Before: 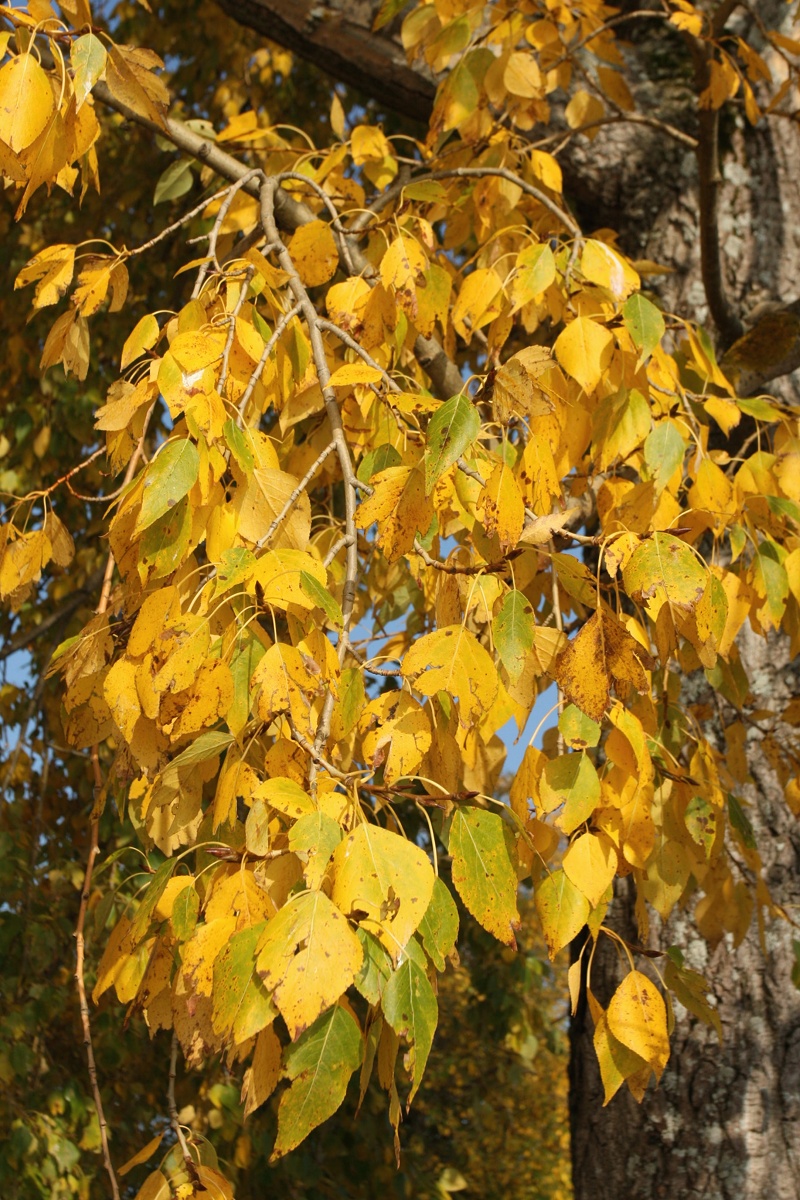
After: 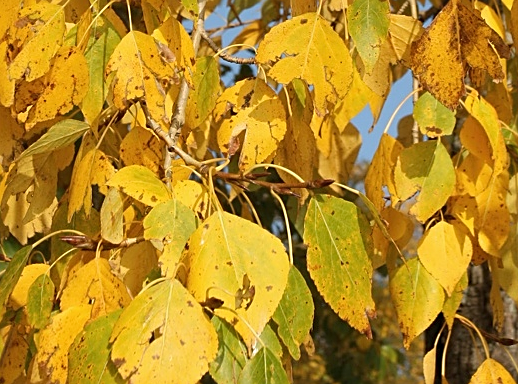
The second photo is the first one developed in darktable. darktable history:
crop: left 18.128%, top 51.059%, right 17.085%, bottom 16.908%
sharpen: on, module defaults
